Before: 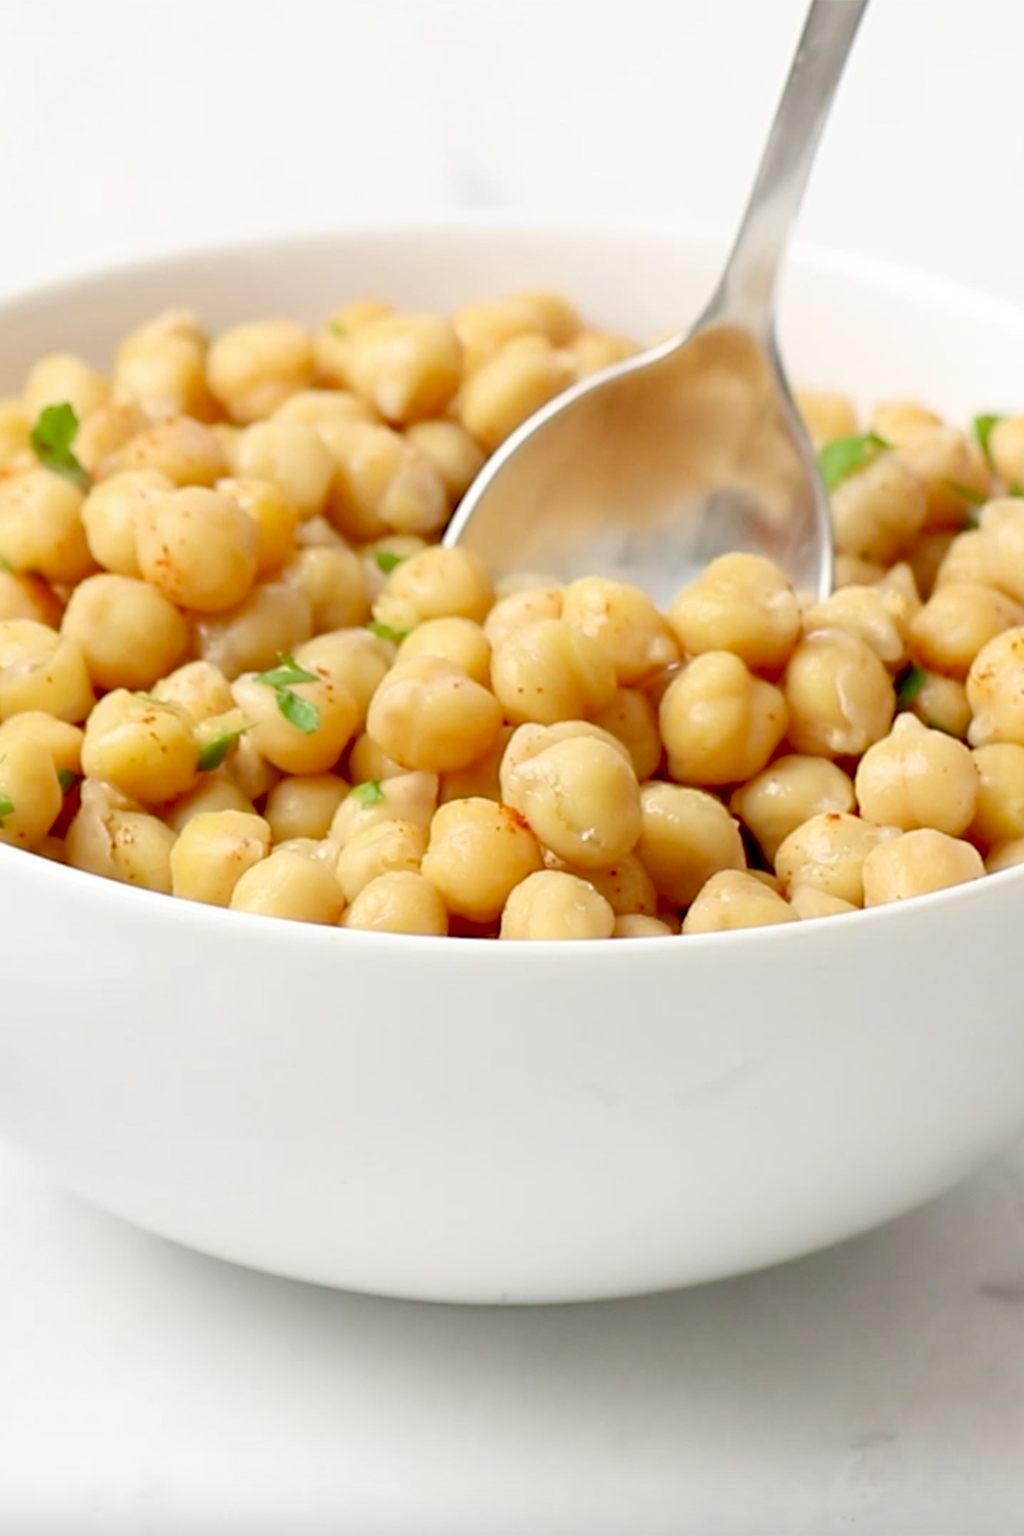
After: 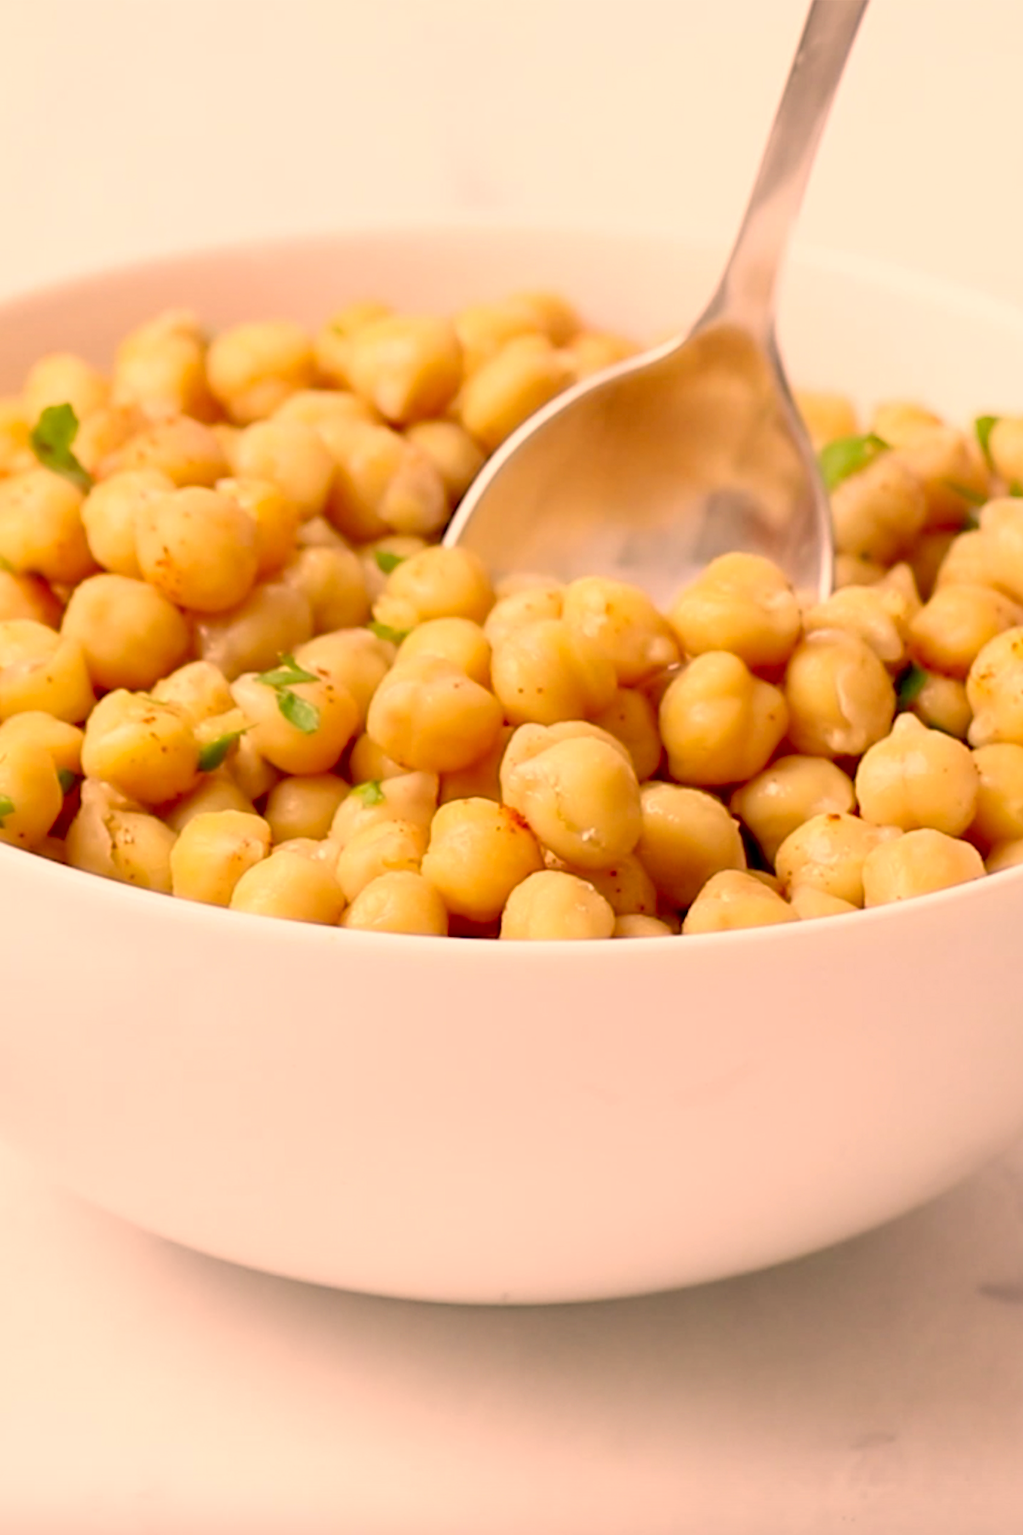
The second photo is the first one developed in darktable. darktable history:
color correction: highlights a* 22.18, highlights b* 22.4
